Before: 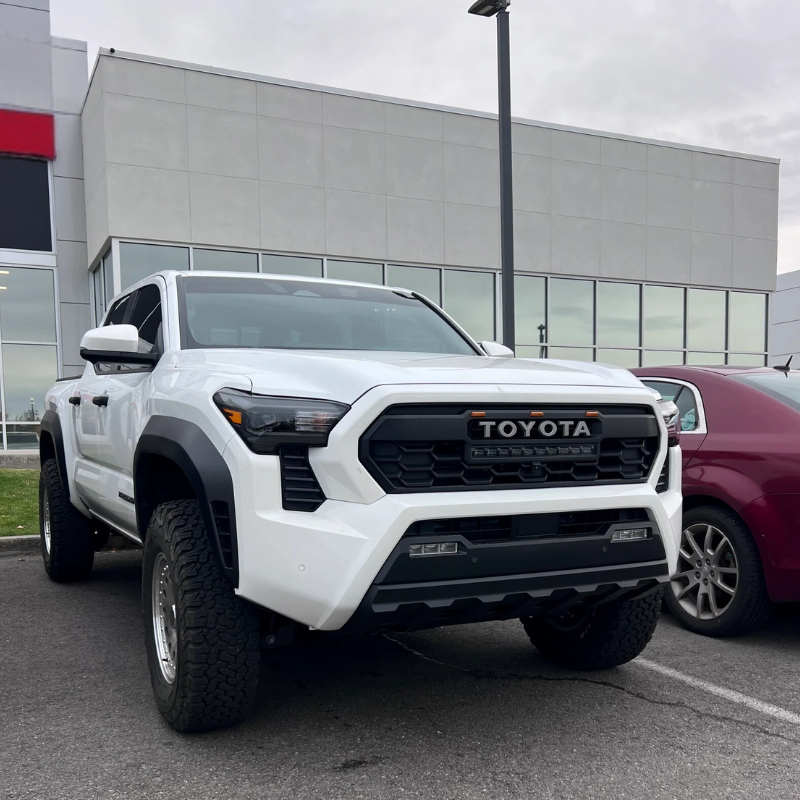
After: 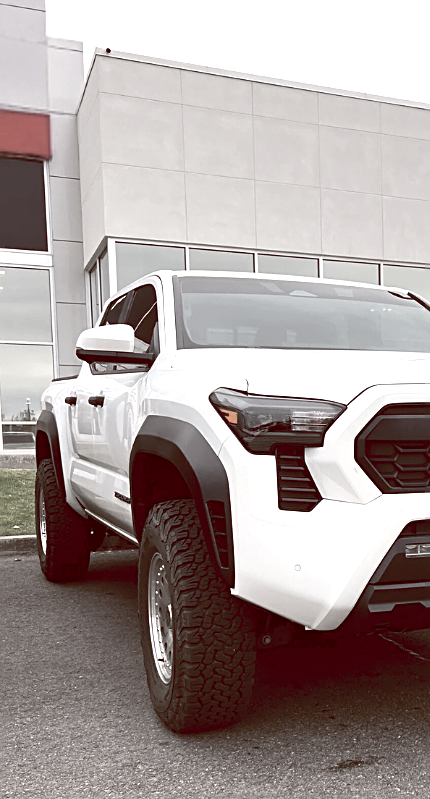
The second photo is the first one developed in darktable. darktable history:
color balance rgb: shadows lift › luminance 1%, shadows lift › chroma 0.2%, shadows lift › hue 20°, power › luminance 1%, power › chroma 0.4%, power › hue 34°, highlights gain › luminance 0.8%, highlights gain › chroma 0.4%, highlights gain › hue 44°, global offset › chroma 0.4%, global offset › hue 34°, white fulcrum 0.08 EV, linear chroma grading › shadows -7%, linear chroma grading › highlights -7%, linear chroma grading › global chroma -10%, linear chroma grading › mid-tones -8%, perceptual saturation grading › global saturation -28%, perceptual saturation grading › highlights -20%, perceptual saturation grading › mid-tones -24%, perceptual saturation grading › shadows -24%, perceptual brilliance grading › global brilliance -1%, perceptual brilliance grading › highlights -1%, perceptual brilliance grading › mid-tones -1%, perceptual brilliance grading › shadows -1%, global vibrance -17%, contrast -6%
crop: left 0.587%, right 45.588%, bottom 0.086%
sharpen: on, module defaults
exposure: exposure 1 EV, compensate highlight preservation false
